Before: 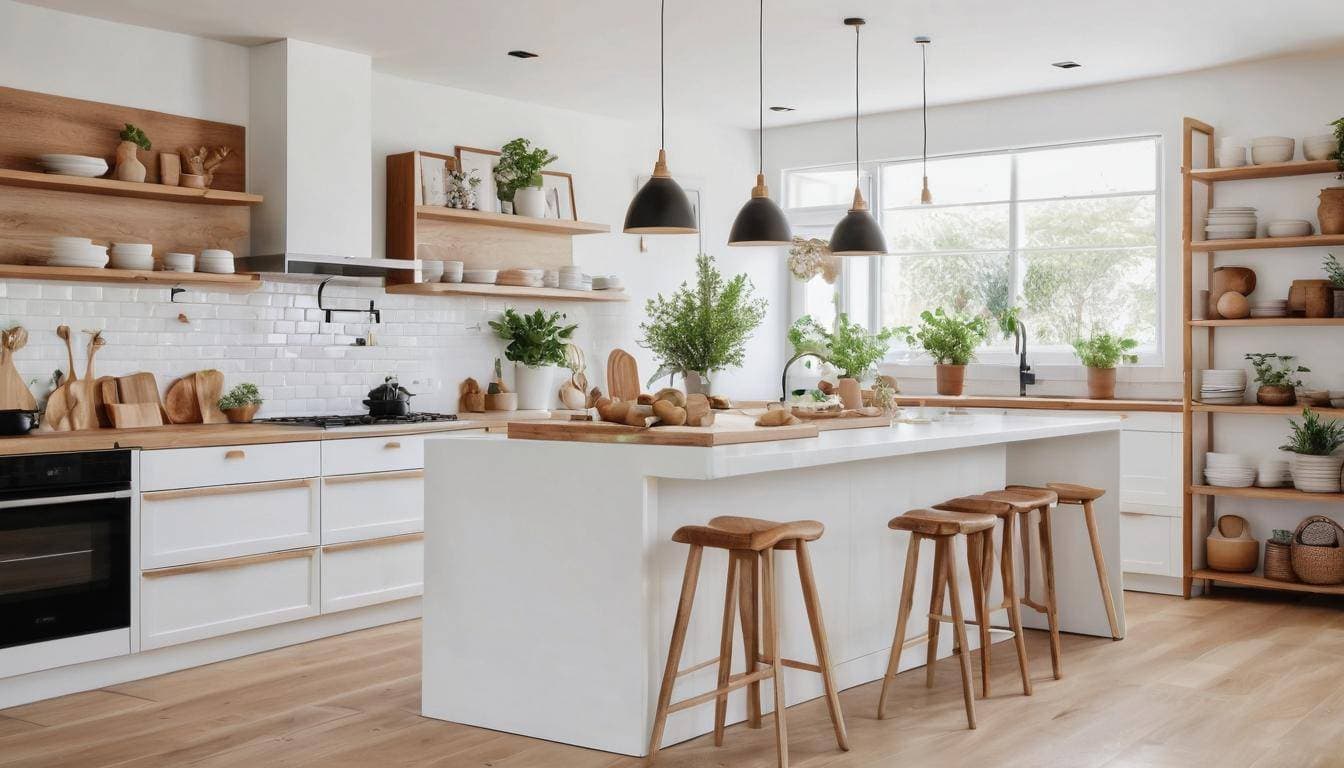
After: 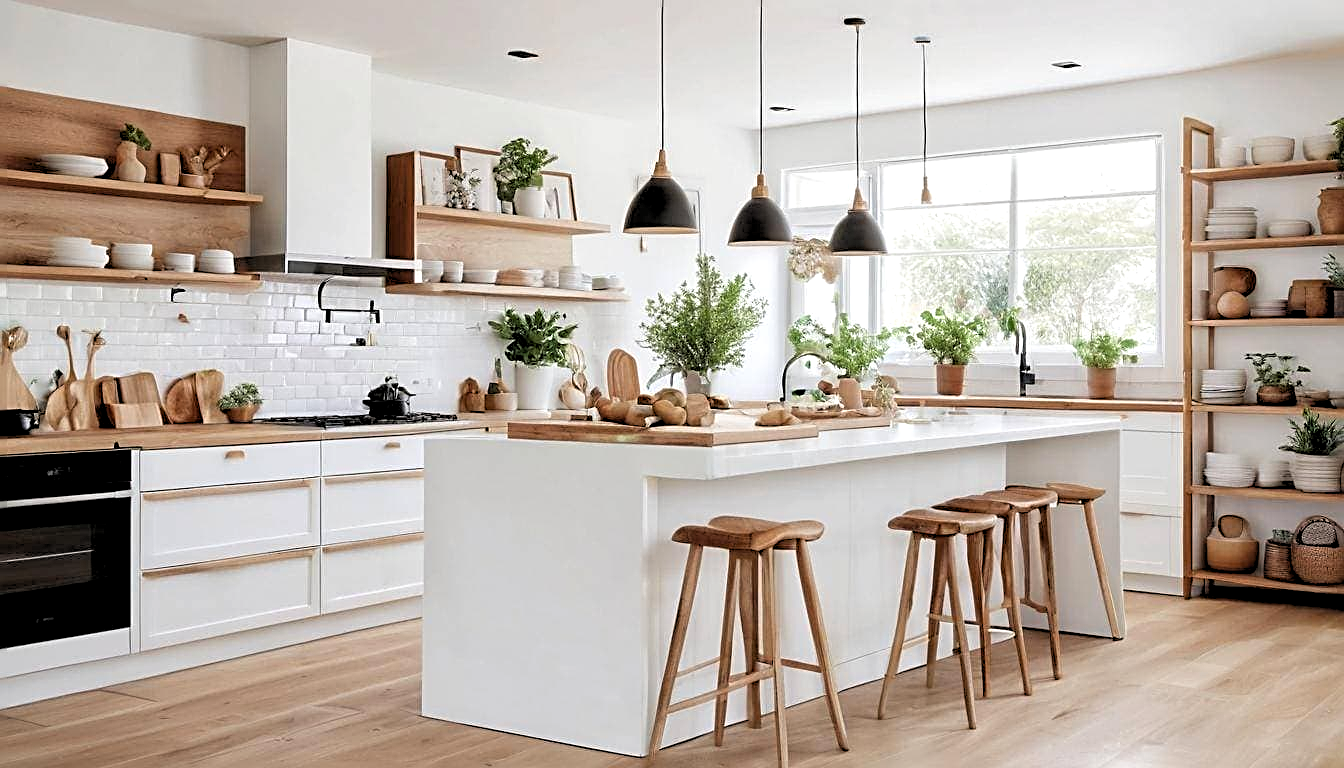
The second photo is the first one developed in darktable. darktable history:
sharpen: radius 2.676, amount 0.669
rgb levels: levels [[0.01, 0.419, 0.839], [0, 0.5, 1], [0, 0.5, 1]]
